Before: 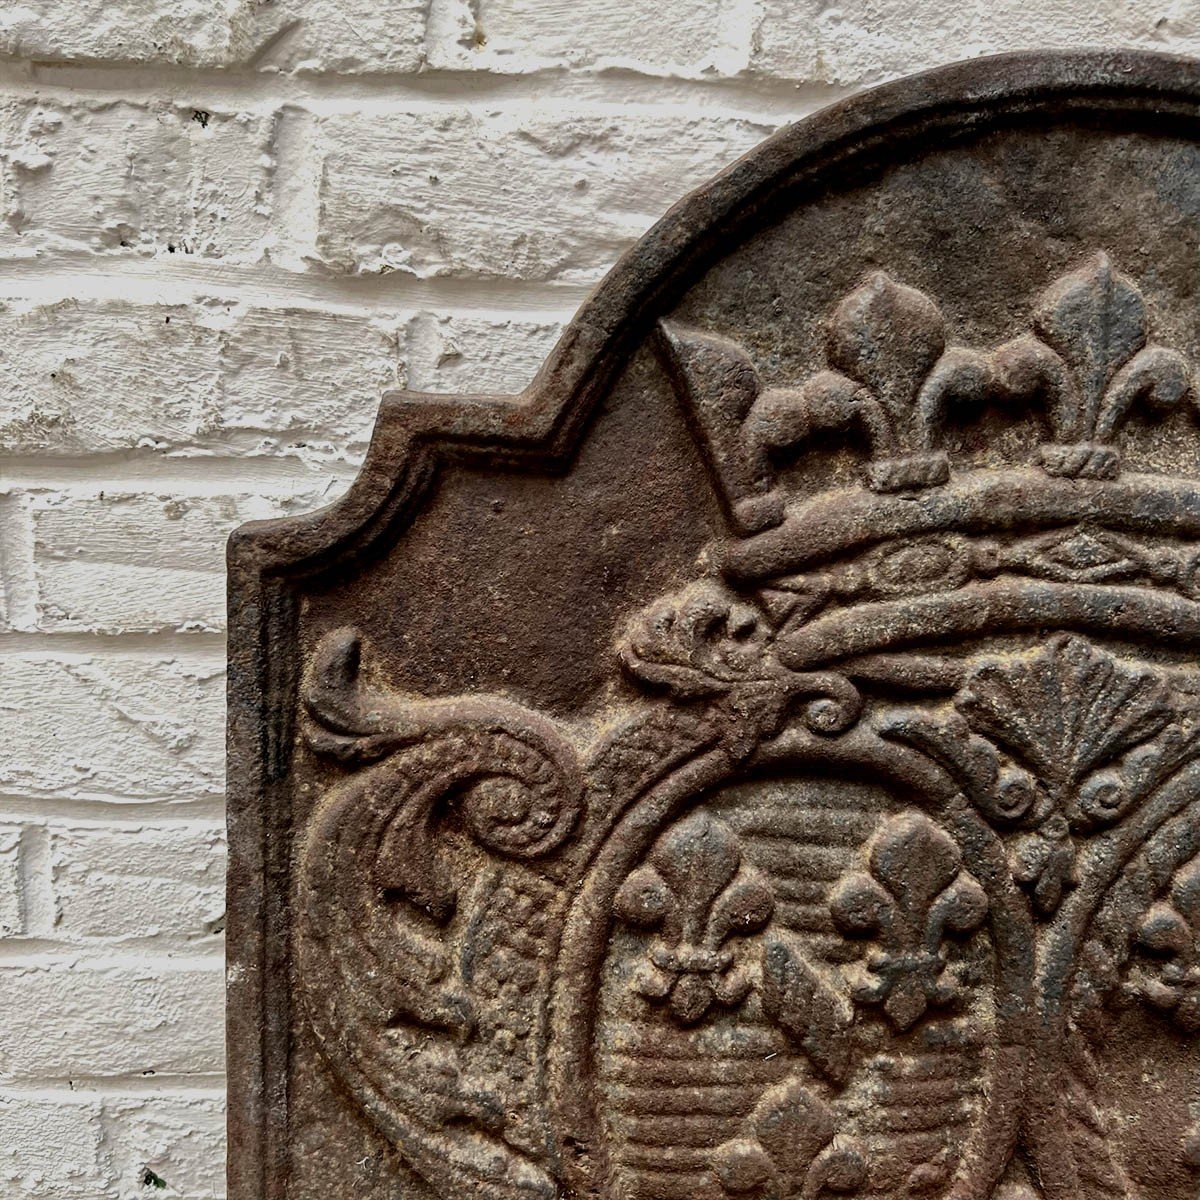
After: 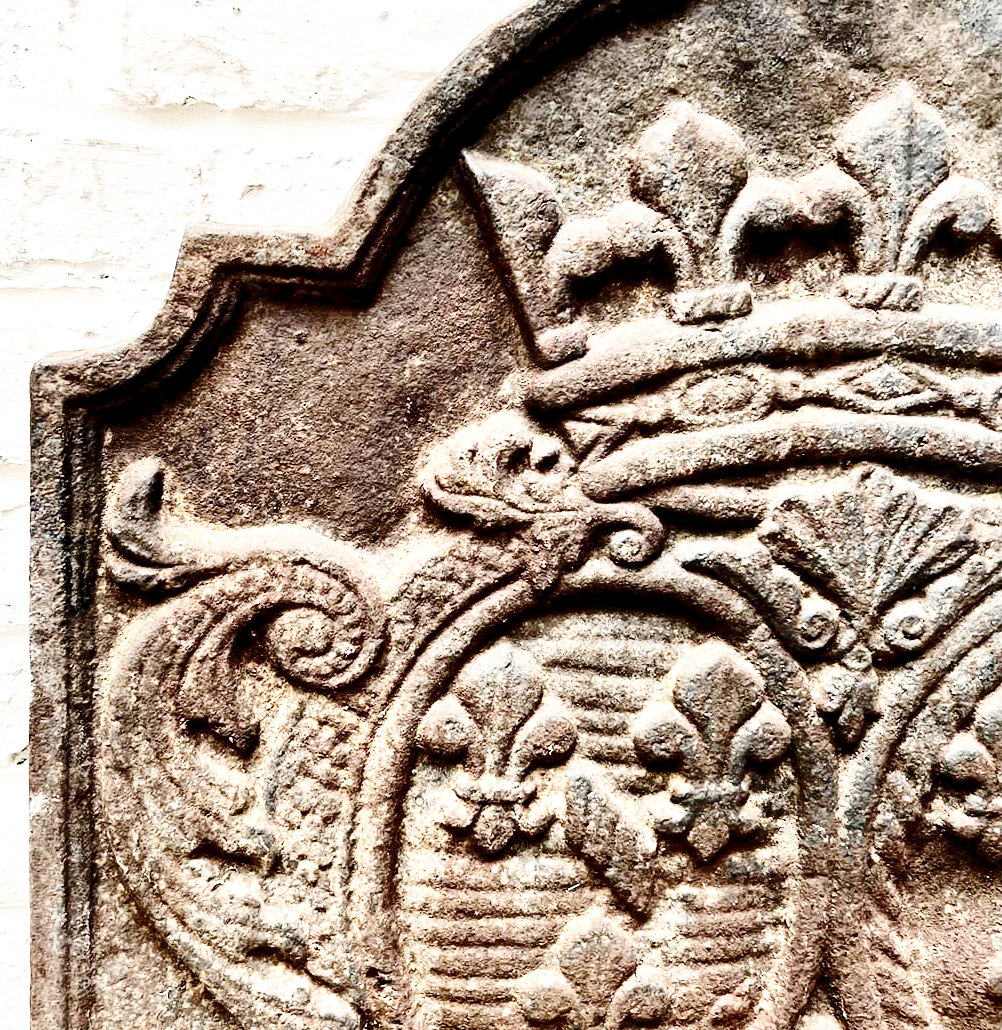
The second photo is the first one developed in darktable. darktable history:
base curve: curves: ch0 [(0, 0) (0.028, 0.03) (0.121, 0.232) (0.46, 0.748) (0.859, 0.968) (1, 1)], preserve colors none
exposure: black level correction 0.001, exposure 1.305 EV, compensate highlight preservation false
contrast brightness saturation: contrast 0.249, saturation -0.318
crop: left 16.475%, top 14.089%
